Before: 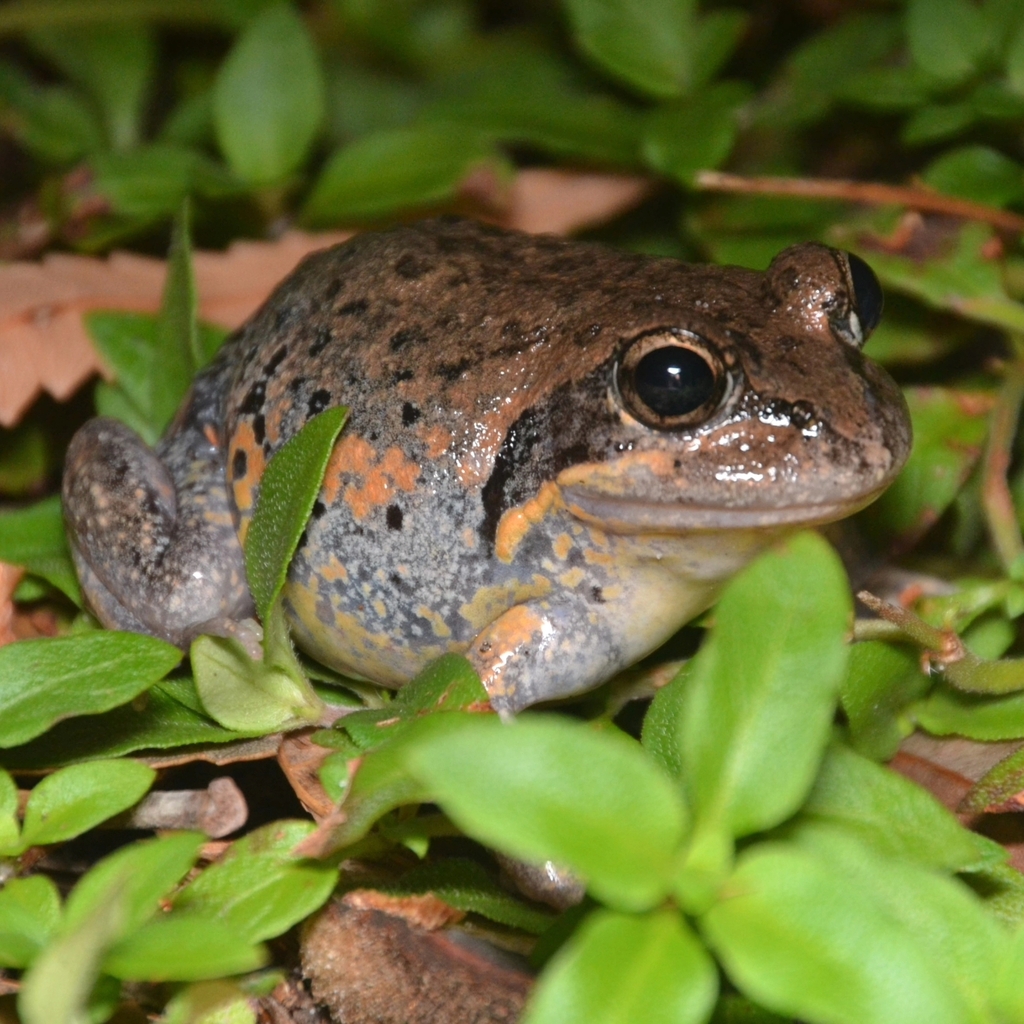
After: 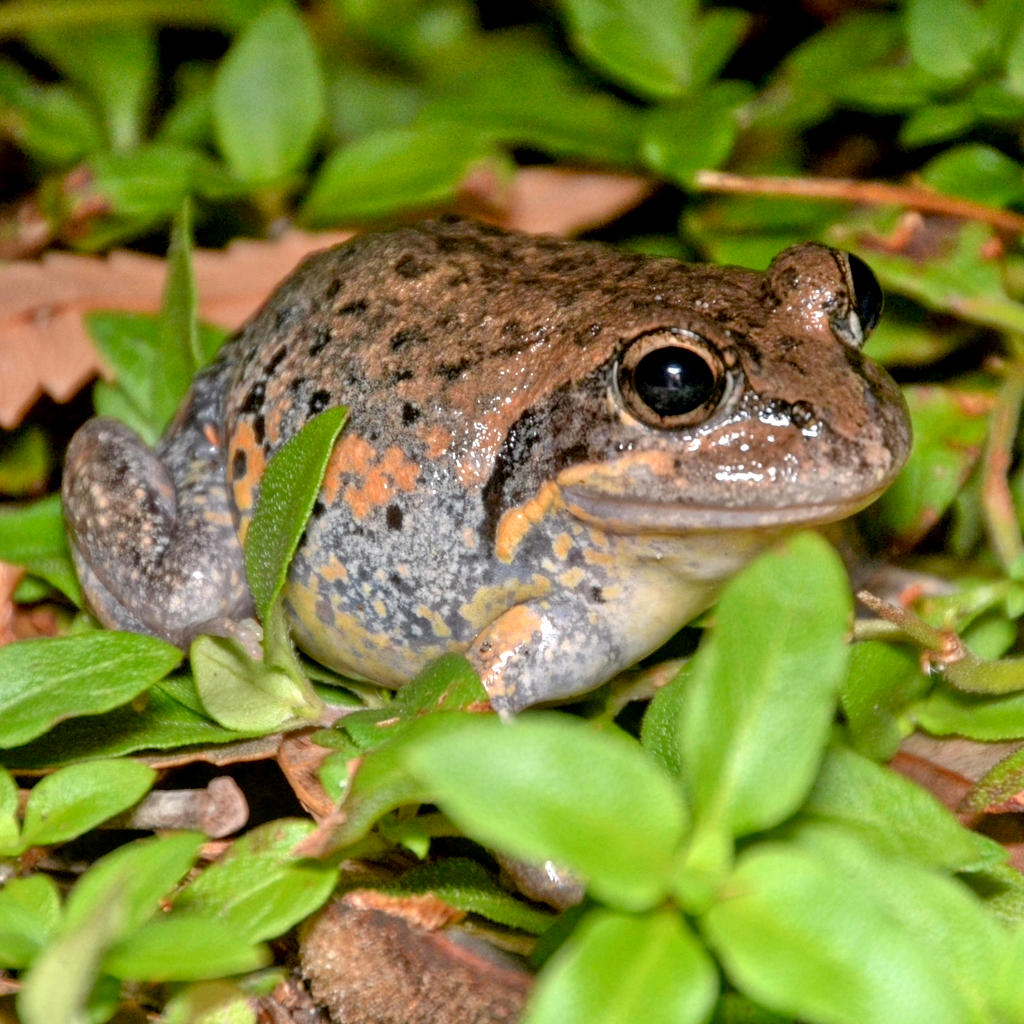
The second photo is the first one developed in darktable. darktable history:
exposure: black level correction 0.007, exposure 0.157 EV, compensate exposure bias true, compensate highlight preservation false
local contrast: on, module defaults
tone equalizer: -7 EV 0.151 EV, -6 EV 0.632 EV, -5 EV 1.17 EV, -4 EV 1.34 EV, -3 EV 1.17 EV, -2 EV 0.6 EV, -1 EV 0.157 EV
